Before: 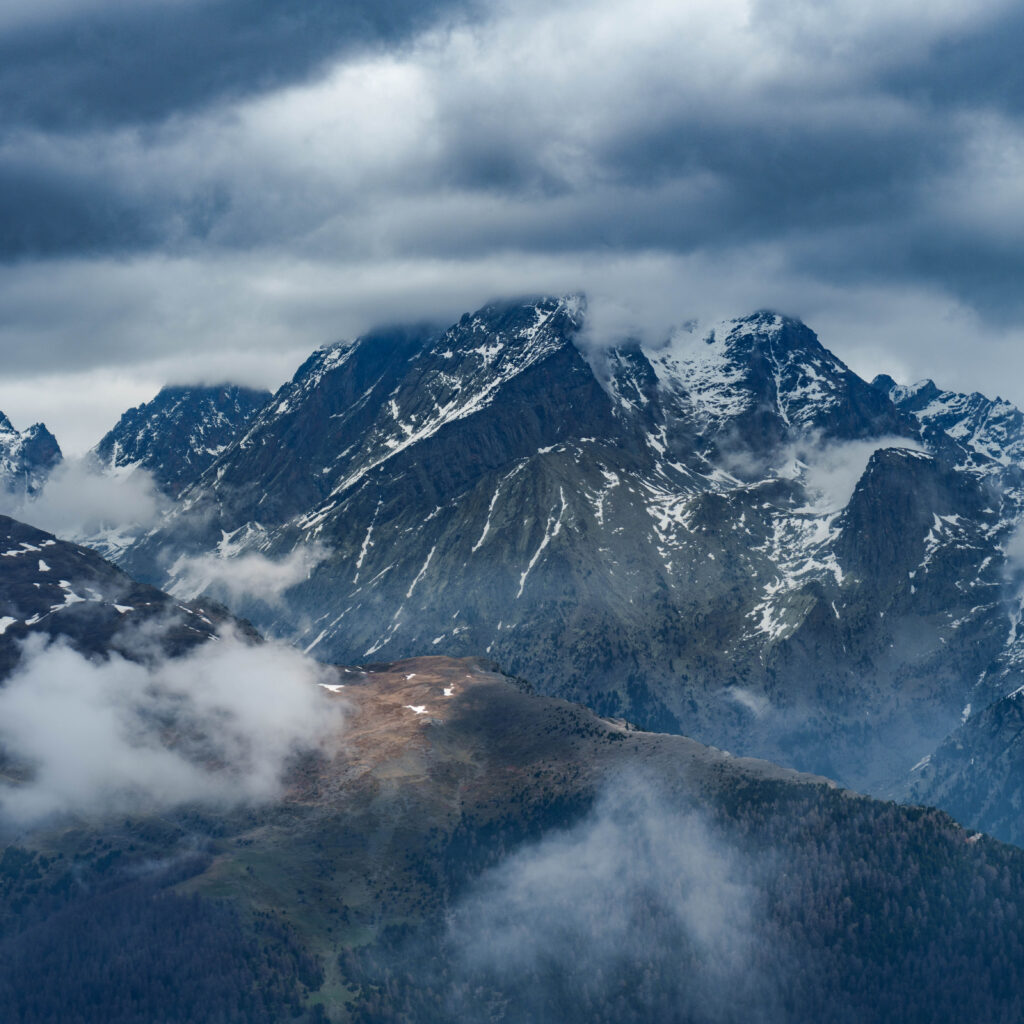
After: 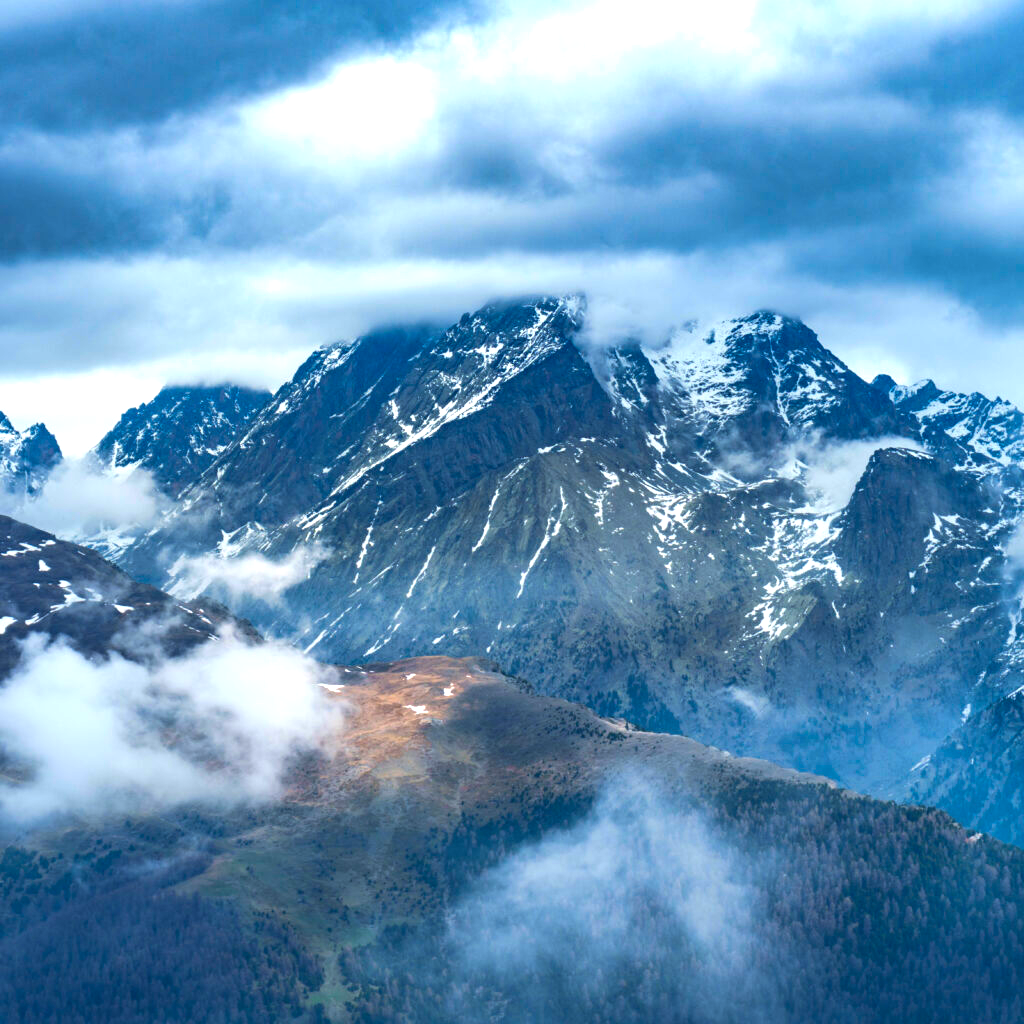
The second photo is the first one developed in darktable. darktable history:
exposure: black level correction 0, exposure 1.009 EV, compensate exposure bias true, compensate highlight preservation false
color balance rgb: perceptual saturation grading › global saturation 59.409%, perceptual saturation grading › highlights 19.78%, perceptual saturation grading › shadows -49.627%
